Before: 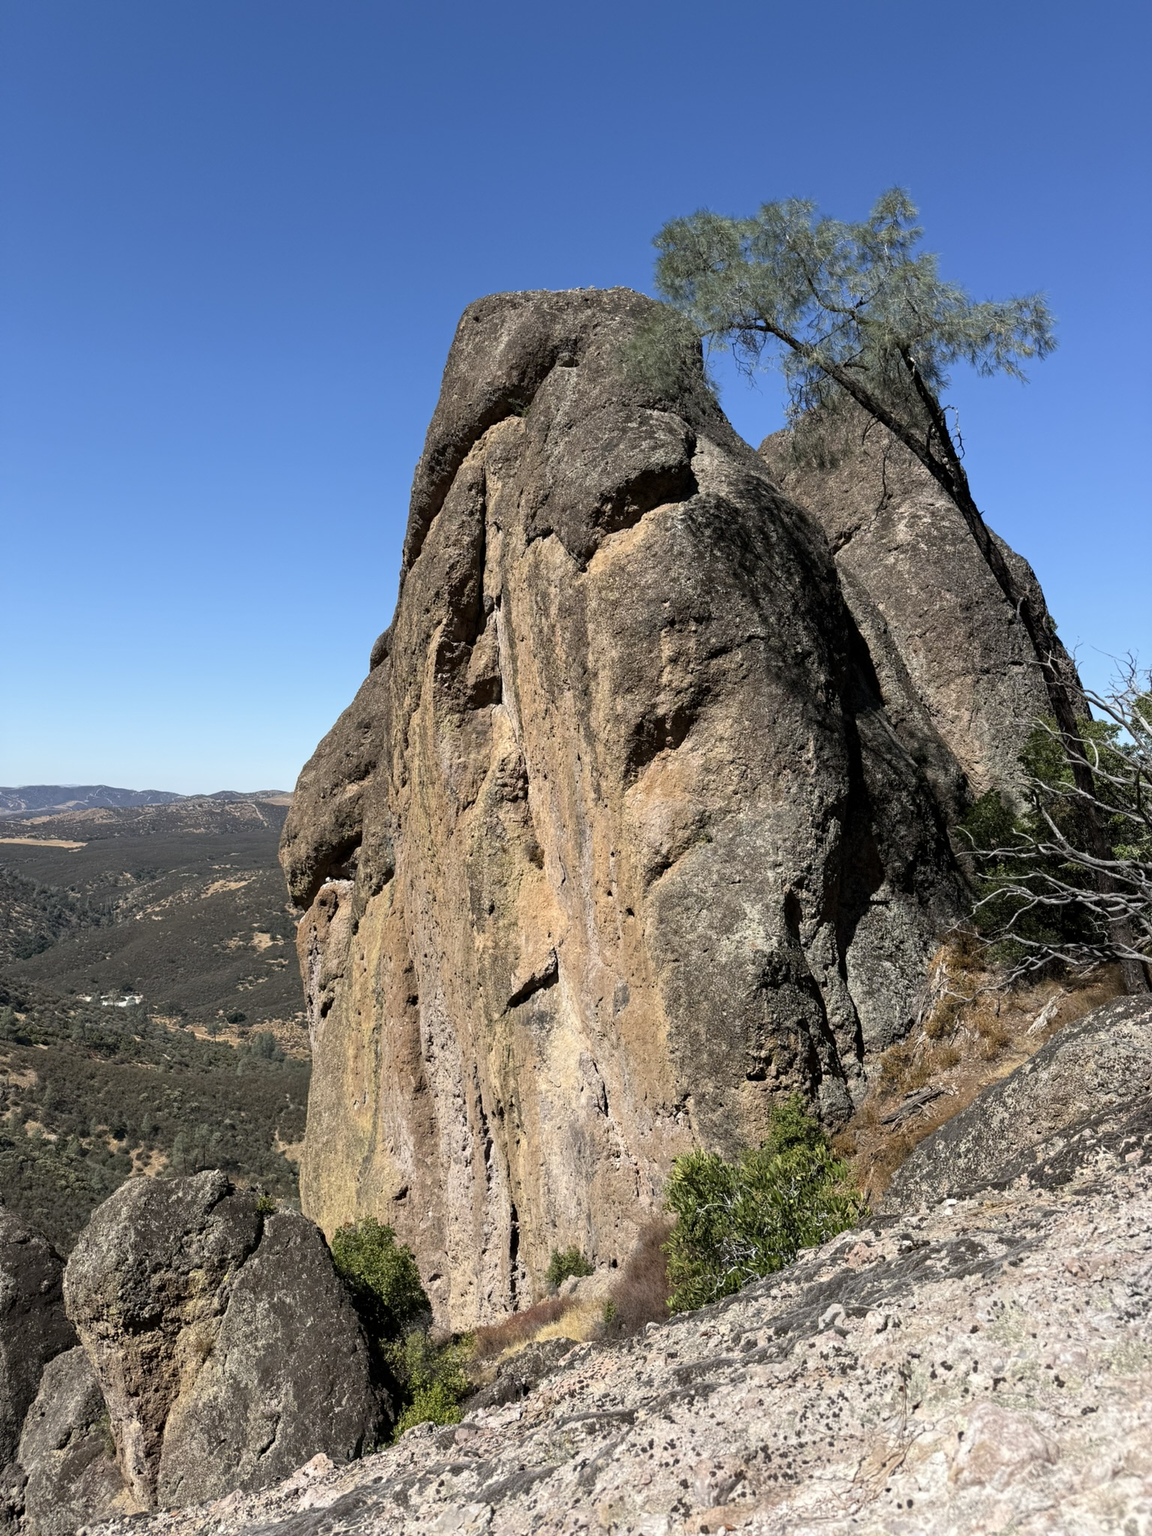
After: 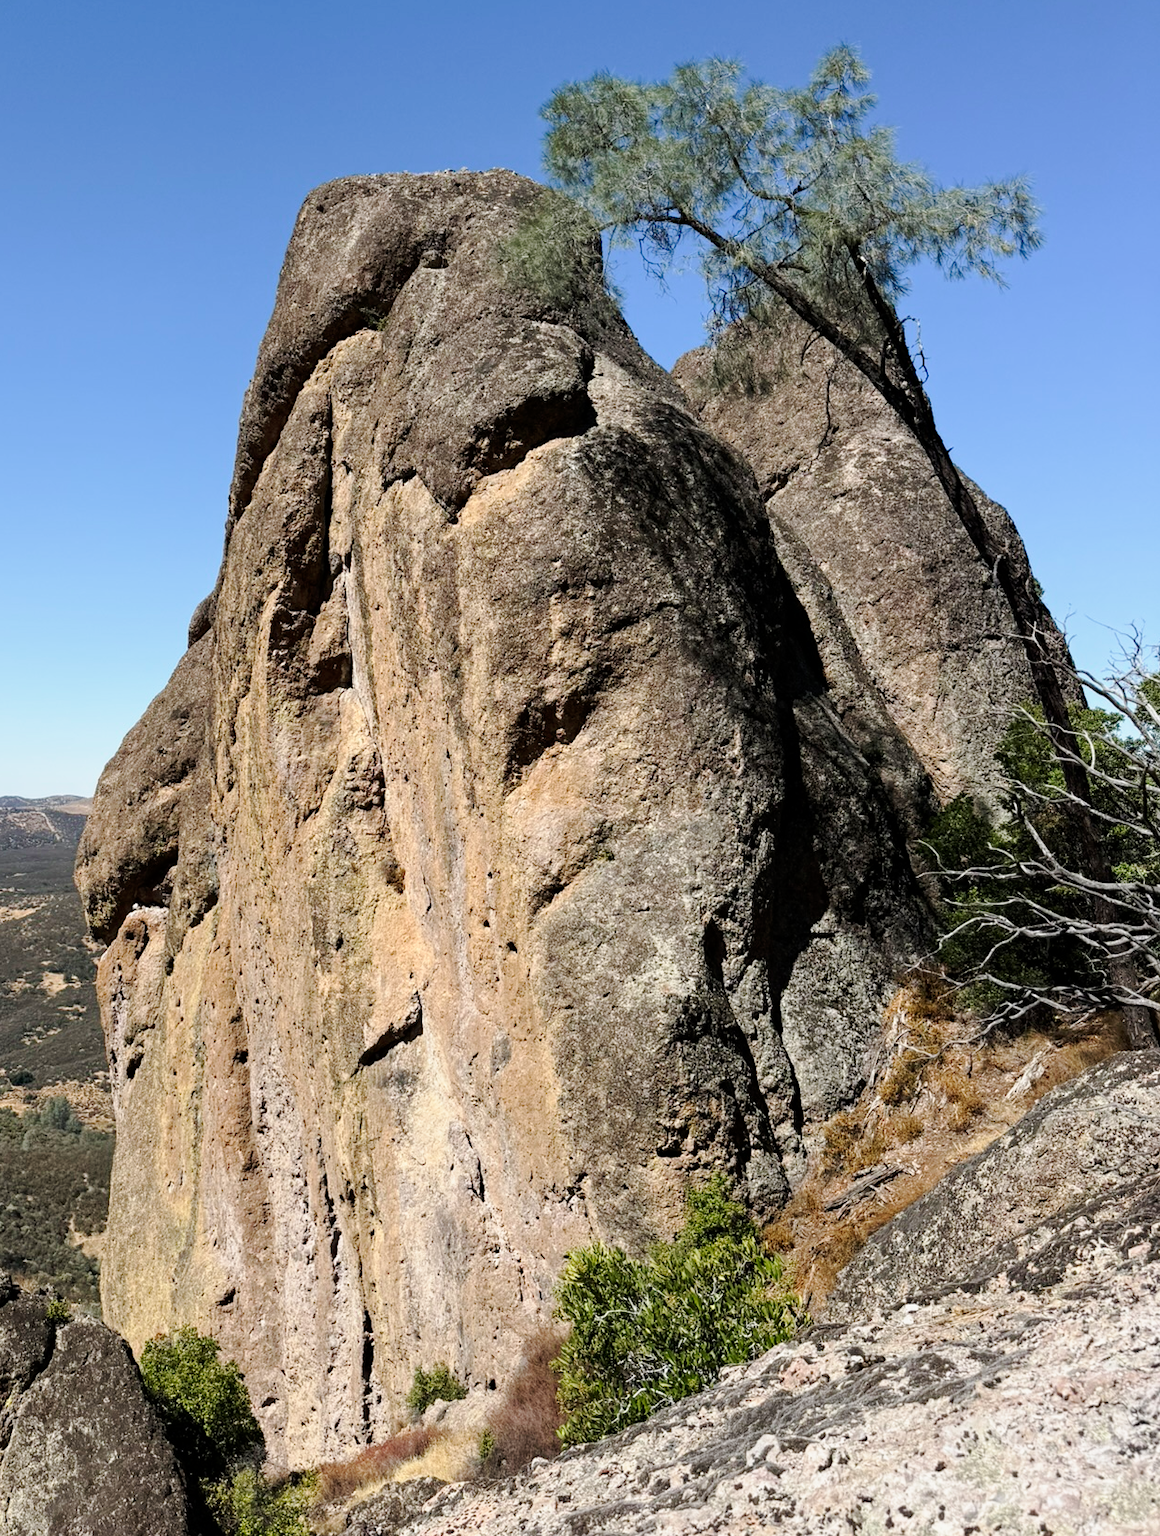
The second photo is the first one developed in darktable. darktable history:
exposure: exposure -0.012 EV, compensate highlight preservation false
tone curve: curves: ch0 [(0, 0) (0.035, 0.017) (0.131, 0.108) (0.279, 0.279) (0.476, 0.554) (0.617, 0.693) (0.704, 0.77) (0.801, 0.854) (0.895, 0.927) (1, 0.976)]; ch1 [(0, 0) (0.318, 0.278) (0.444, 0.427) (0.493, 0.493) (0.537, 0.547) (0.594, 0.616) (0.746, 0.764) (1, 1)]; ch2 [(0, 0) (0.316, 0.292) (0.381, 0.37) (0.423, 0.448) (0.476, 0.482) (0.502, 0.498) (0.529, 0.532) (0.583, 0.608) (0.639, 0.657) (0.7, 0.7) (0.861, 0.808) (1, 0.951)], preserve colors none
crop: left 19.036%, top 9.897%, right 0%, bottom 9.749%
